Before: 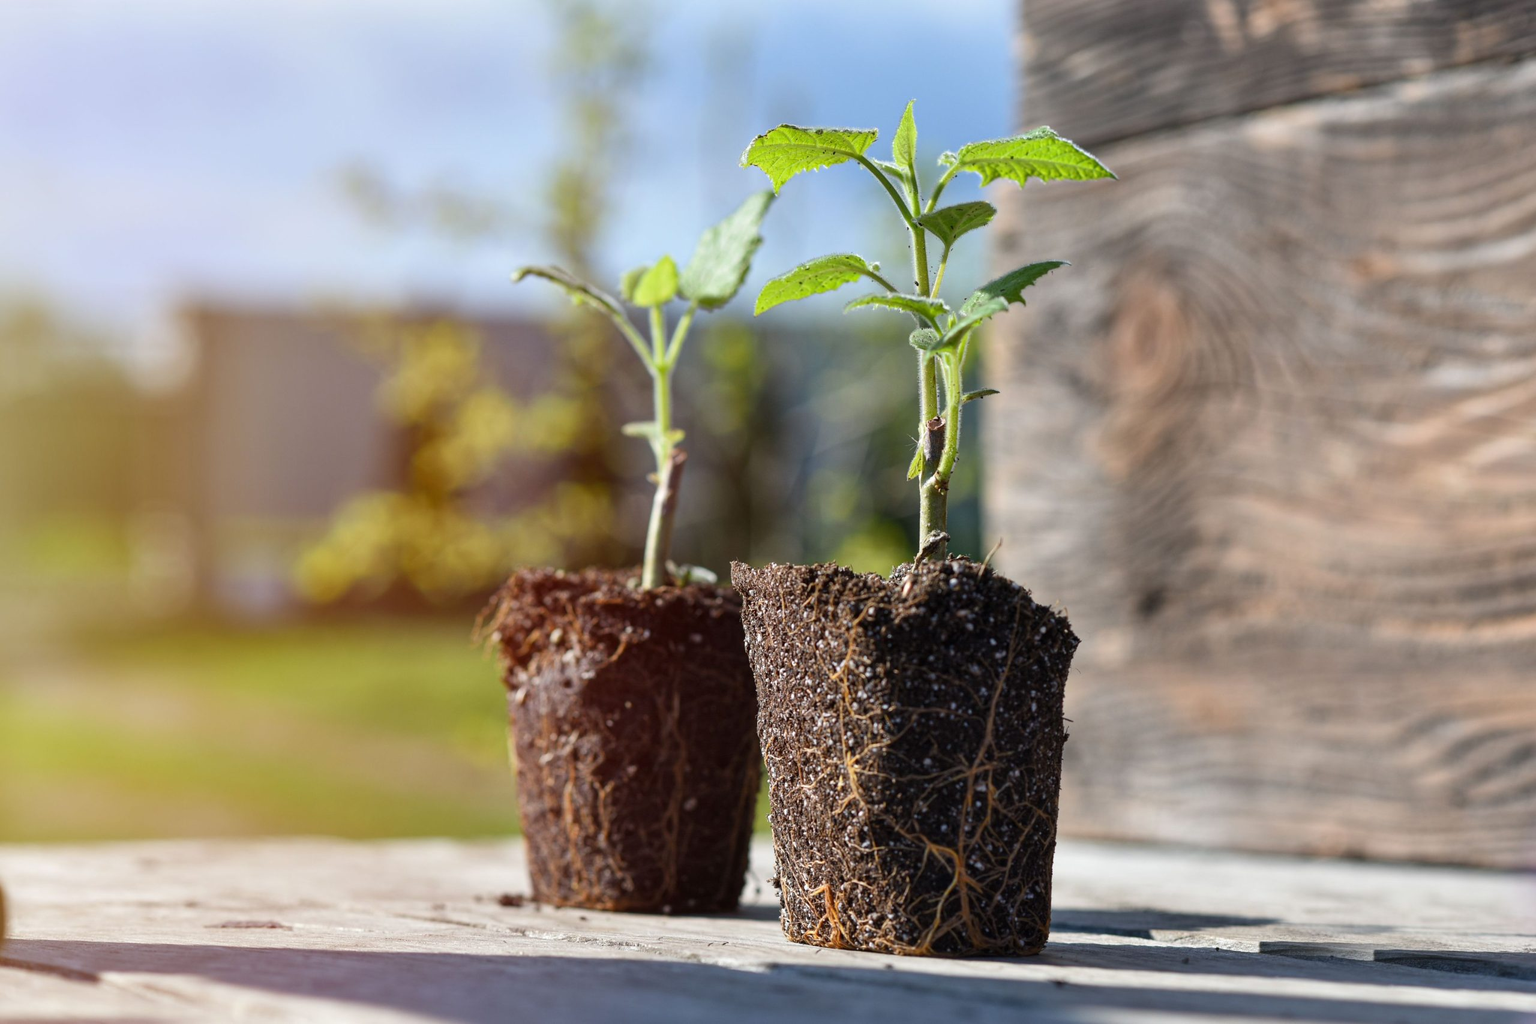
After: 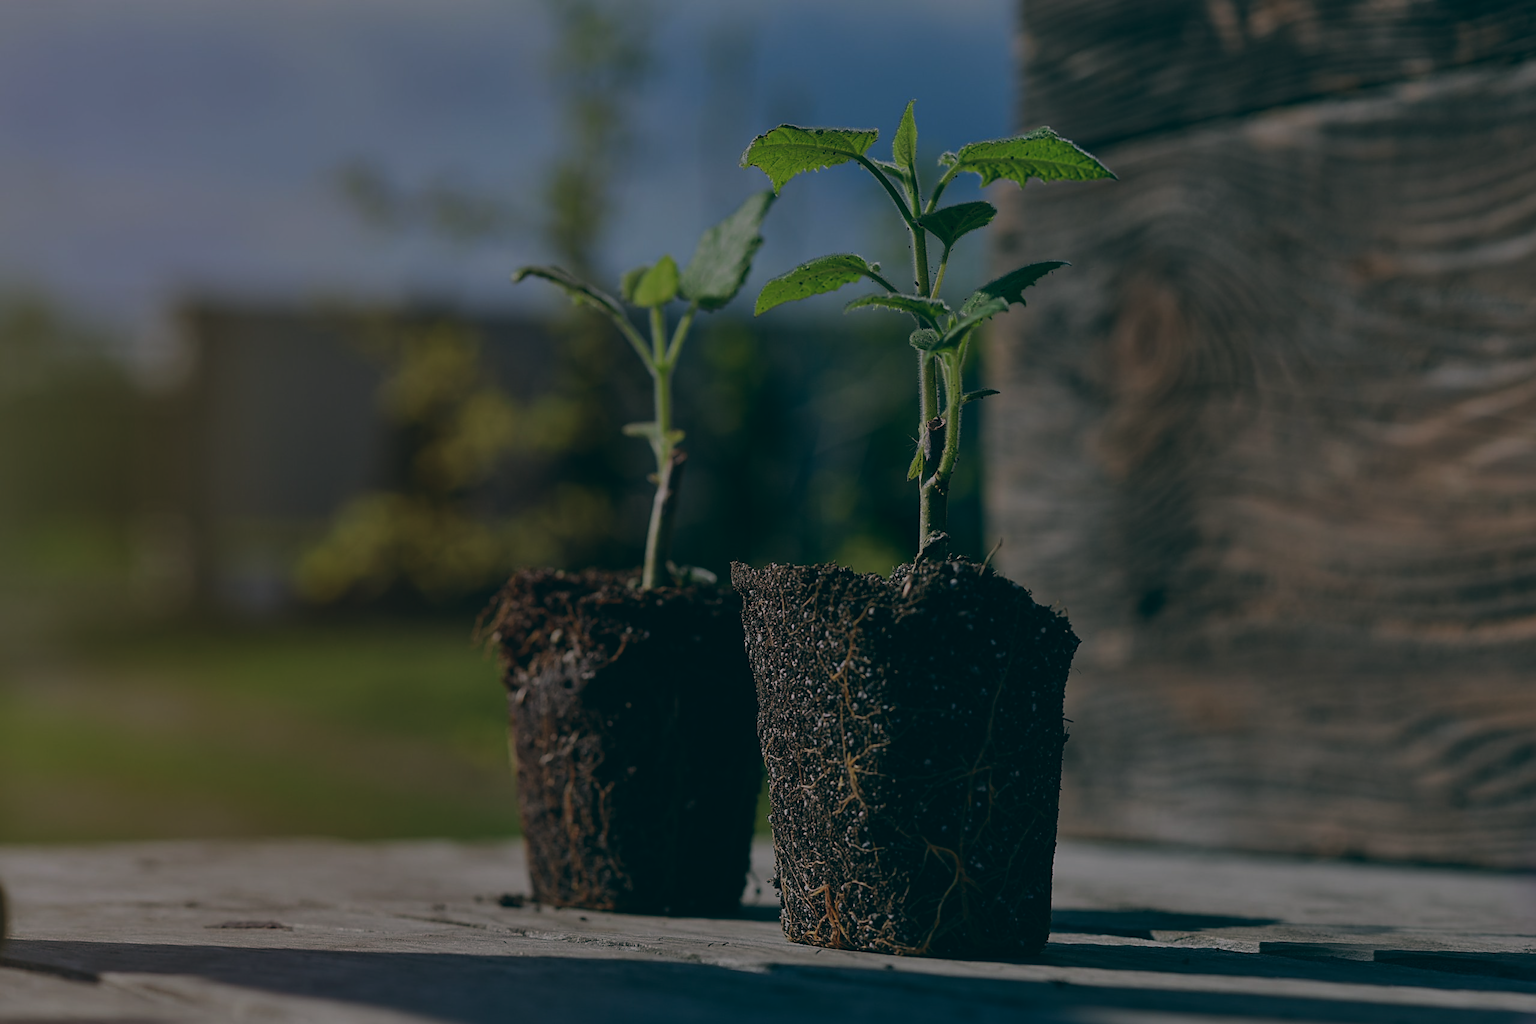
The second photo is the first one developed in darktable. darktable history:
exposure: exposure -1.468 EV, compensate highlight preservation false
sharpen: on, module defaults
color balance: lift [1.016, 0.983, 1, 1.017], gamma [0.78, 1.018, 1.043, 0.957], gain [0.786, 1.063, 0.937, 1.017], input saturation 118.26%, contrast 13.43%, contrast fulcrum 21.62%, output saturation 82.76%
